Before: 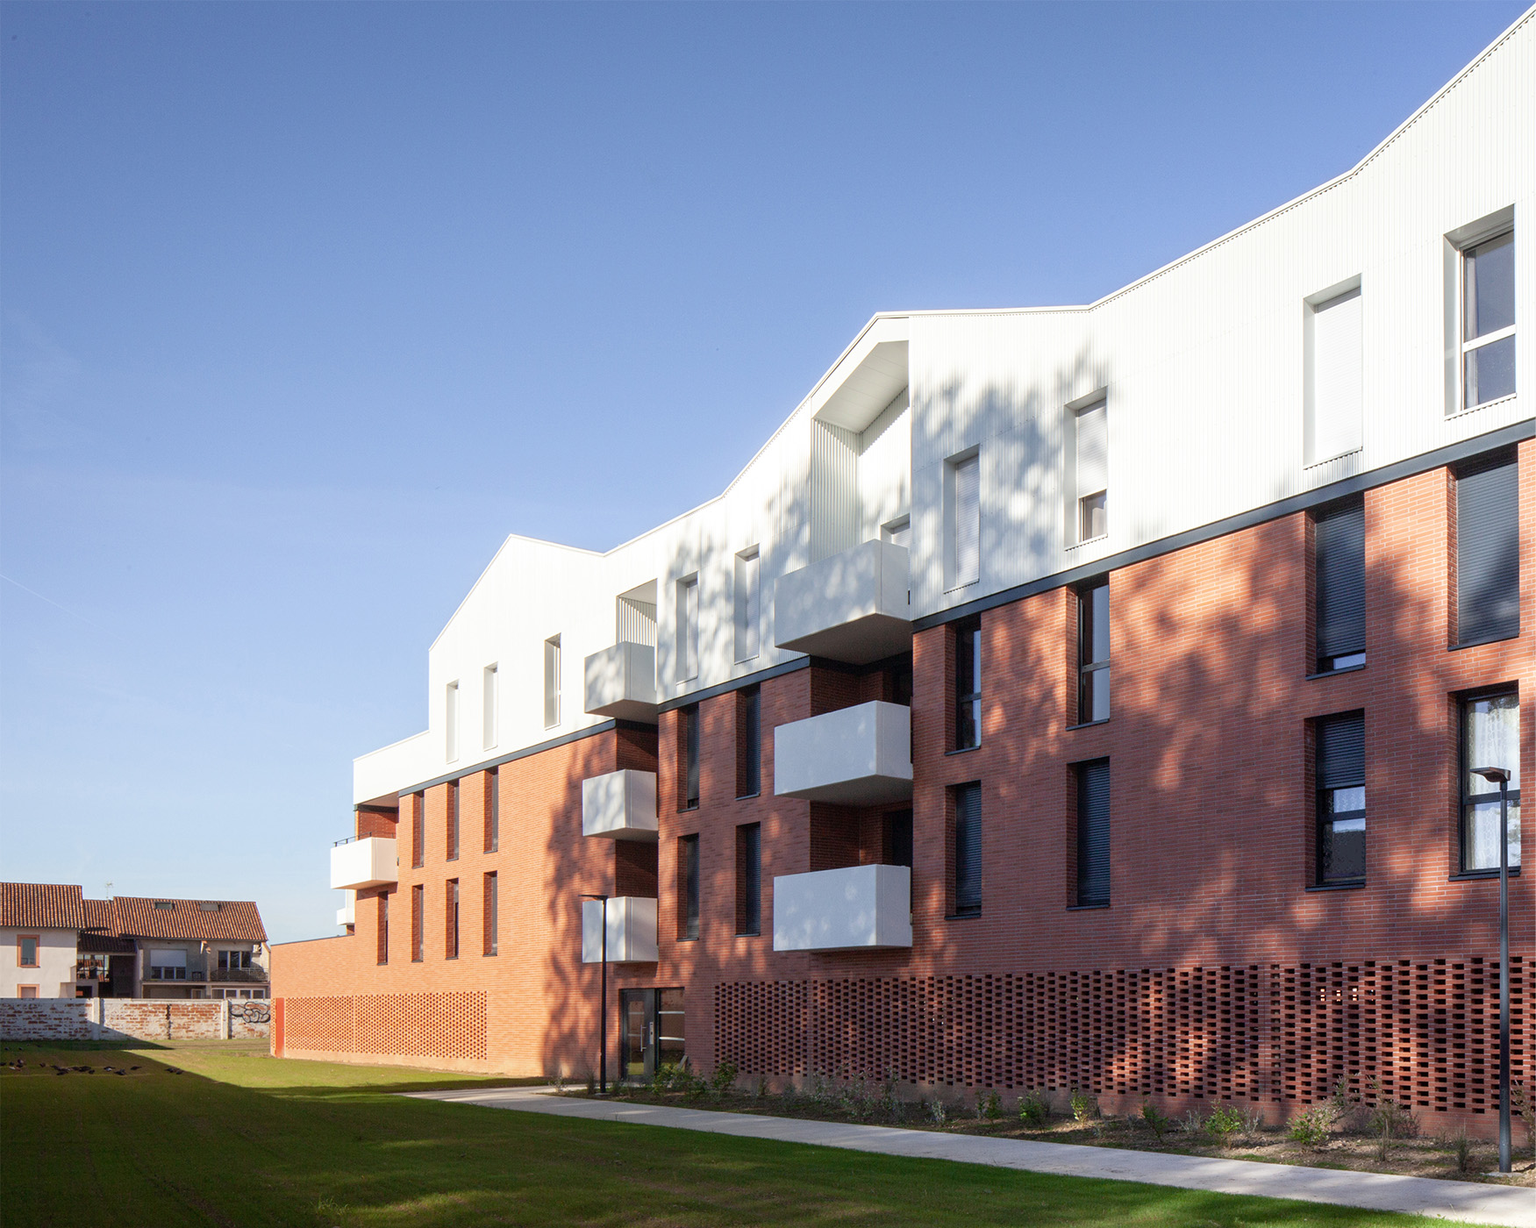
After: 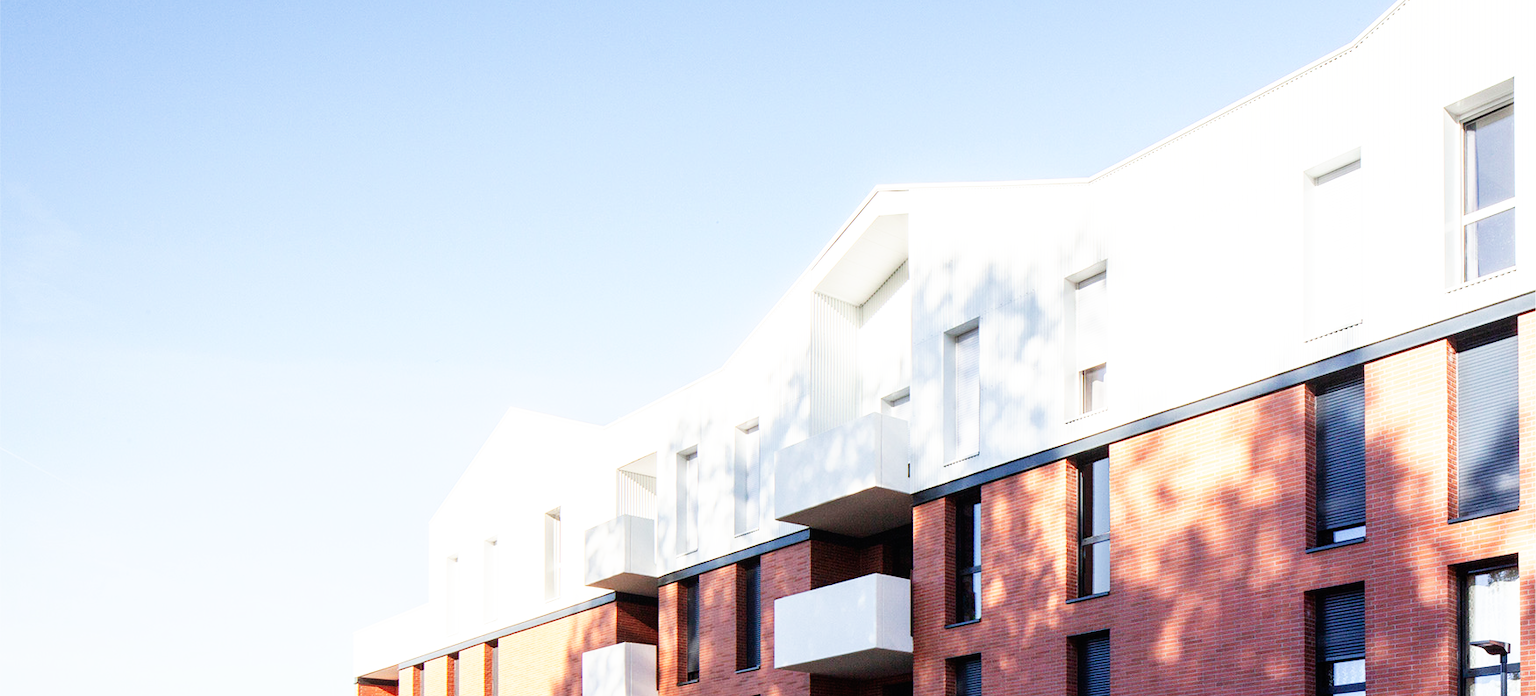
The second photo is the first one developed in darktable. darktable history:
crop and rotate: top 10.414%, bottom 32.811%
base curve: curves: ch0 [(0, 0) (0.007, 0.004) (0.027, 0.03) (0.046, 0.07) (0.207, 0.54) (0.442, 0.872) (0.673, 0.972) (1, 1)], preserve colors none
